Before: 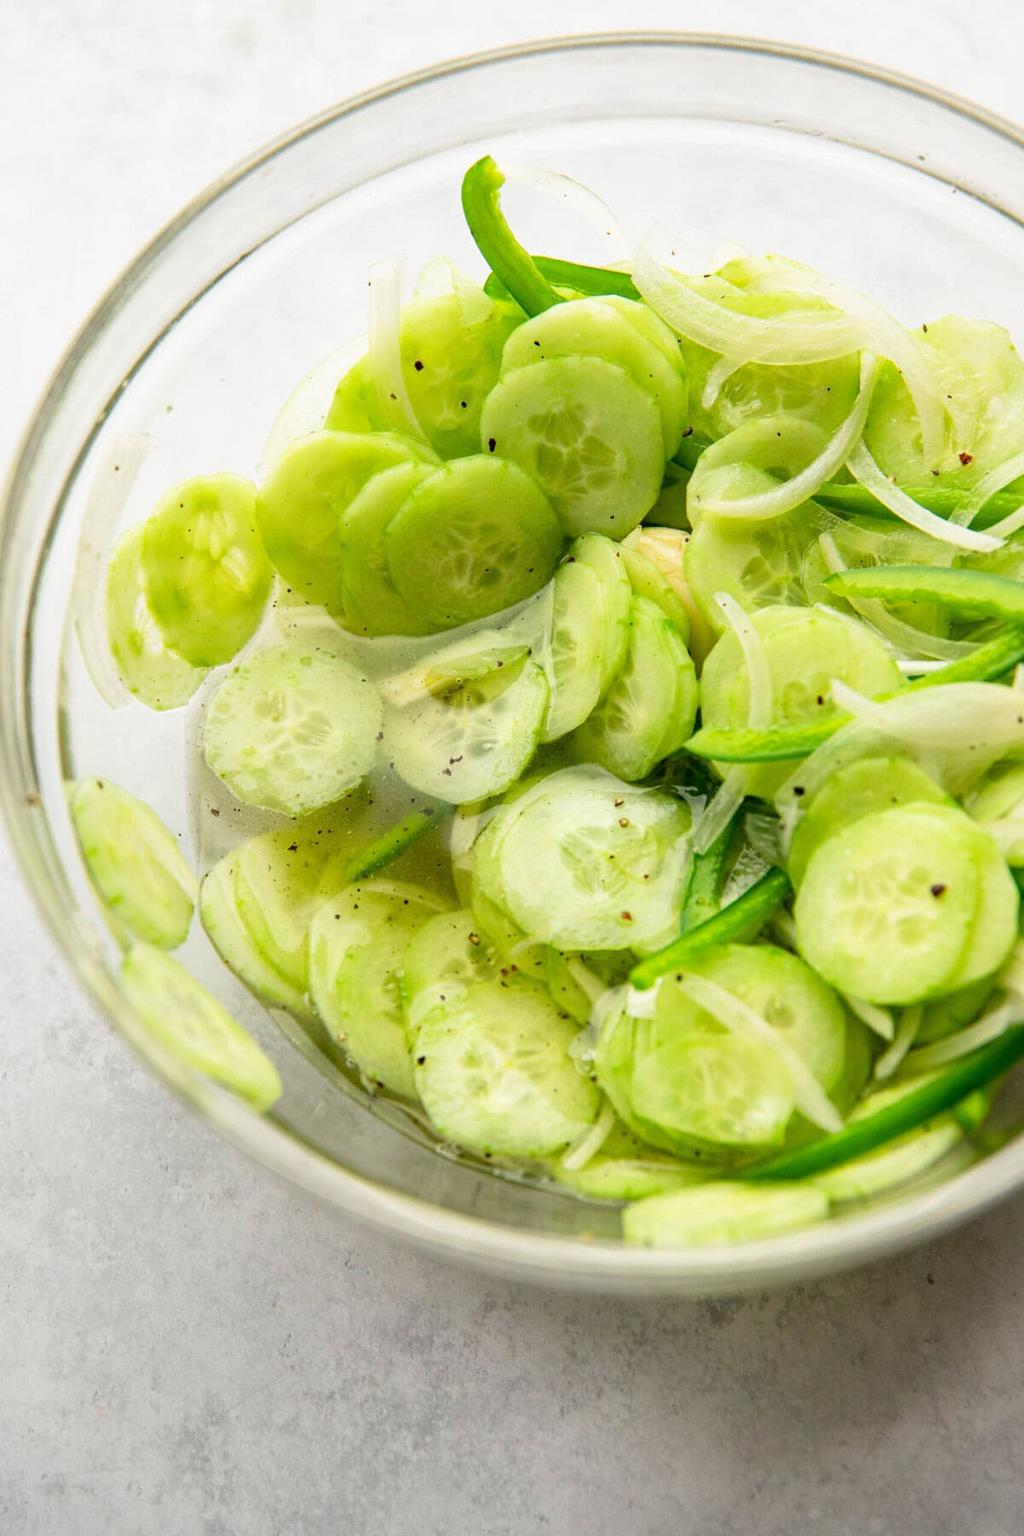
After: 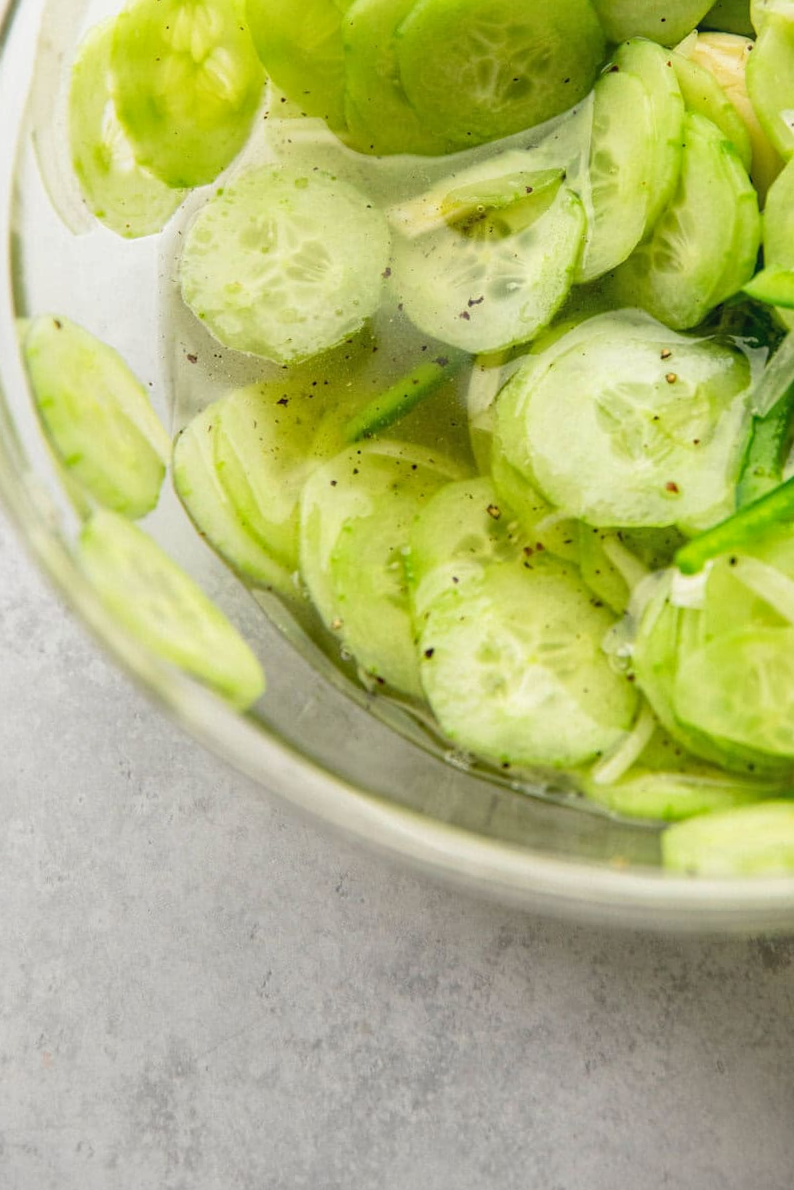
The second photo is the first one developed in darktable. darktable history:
crop and rotate: angle -0.919°, left 3.877%, top 32.276%, right 28.371%
exposure: exposure -0.06 EV, compensate exposure bias true, compensate highlight preservation false
local contrast: detail 109%
